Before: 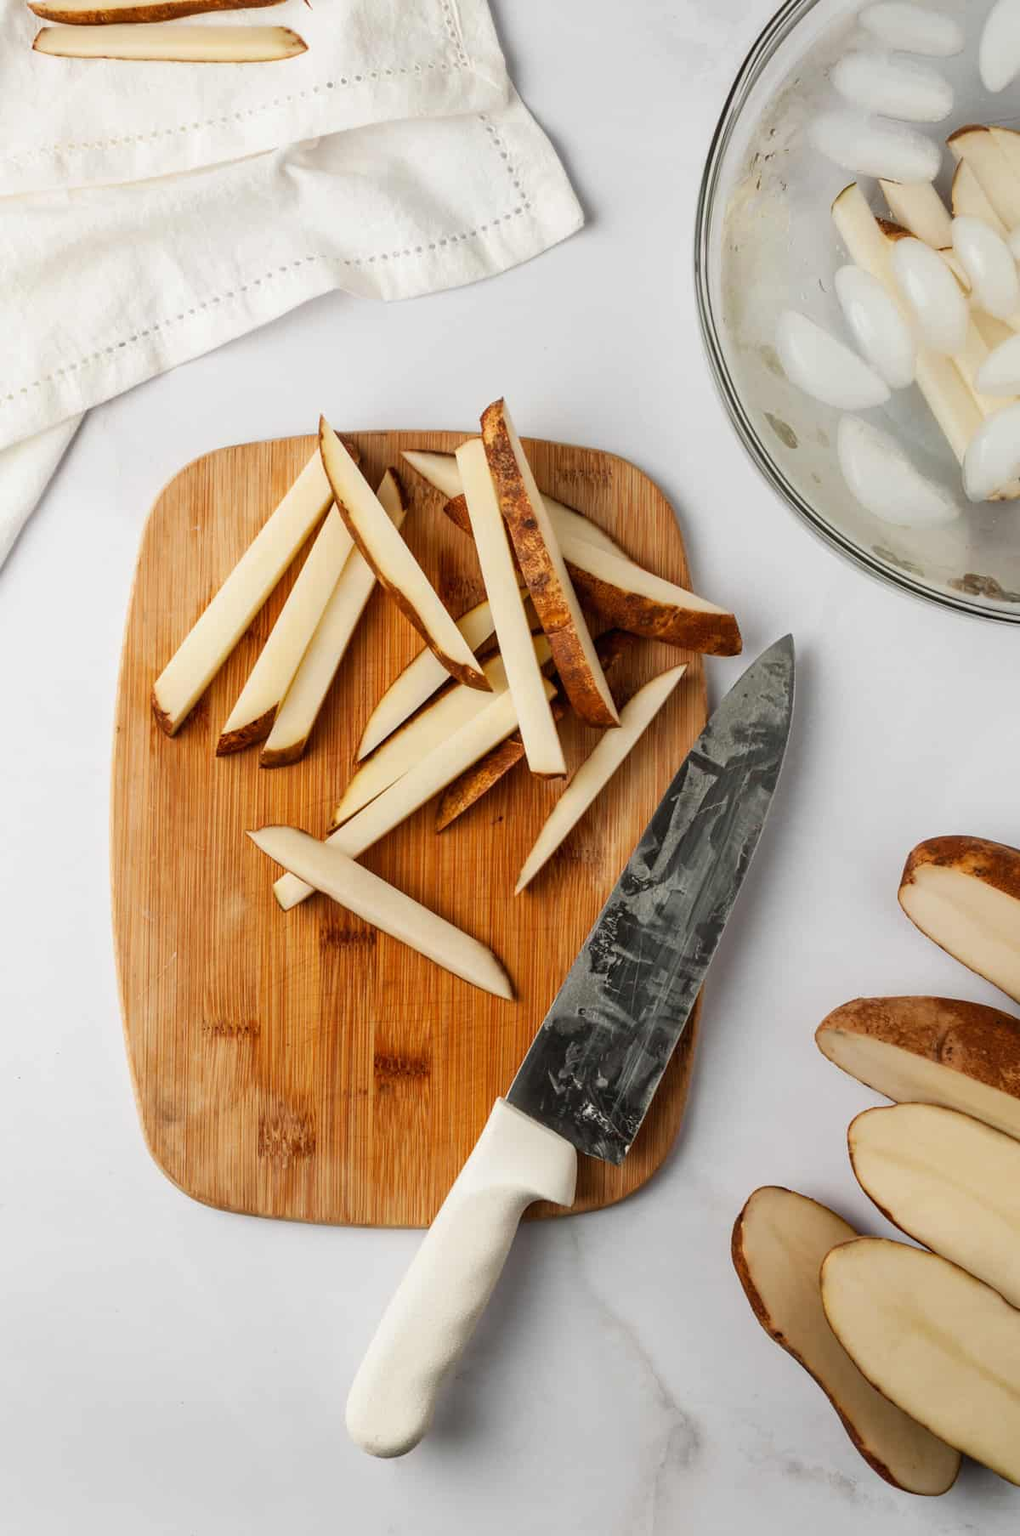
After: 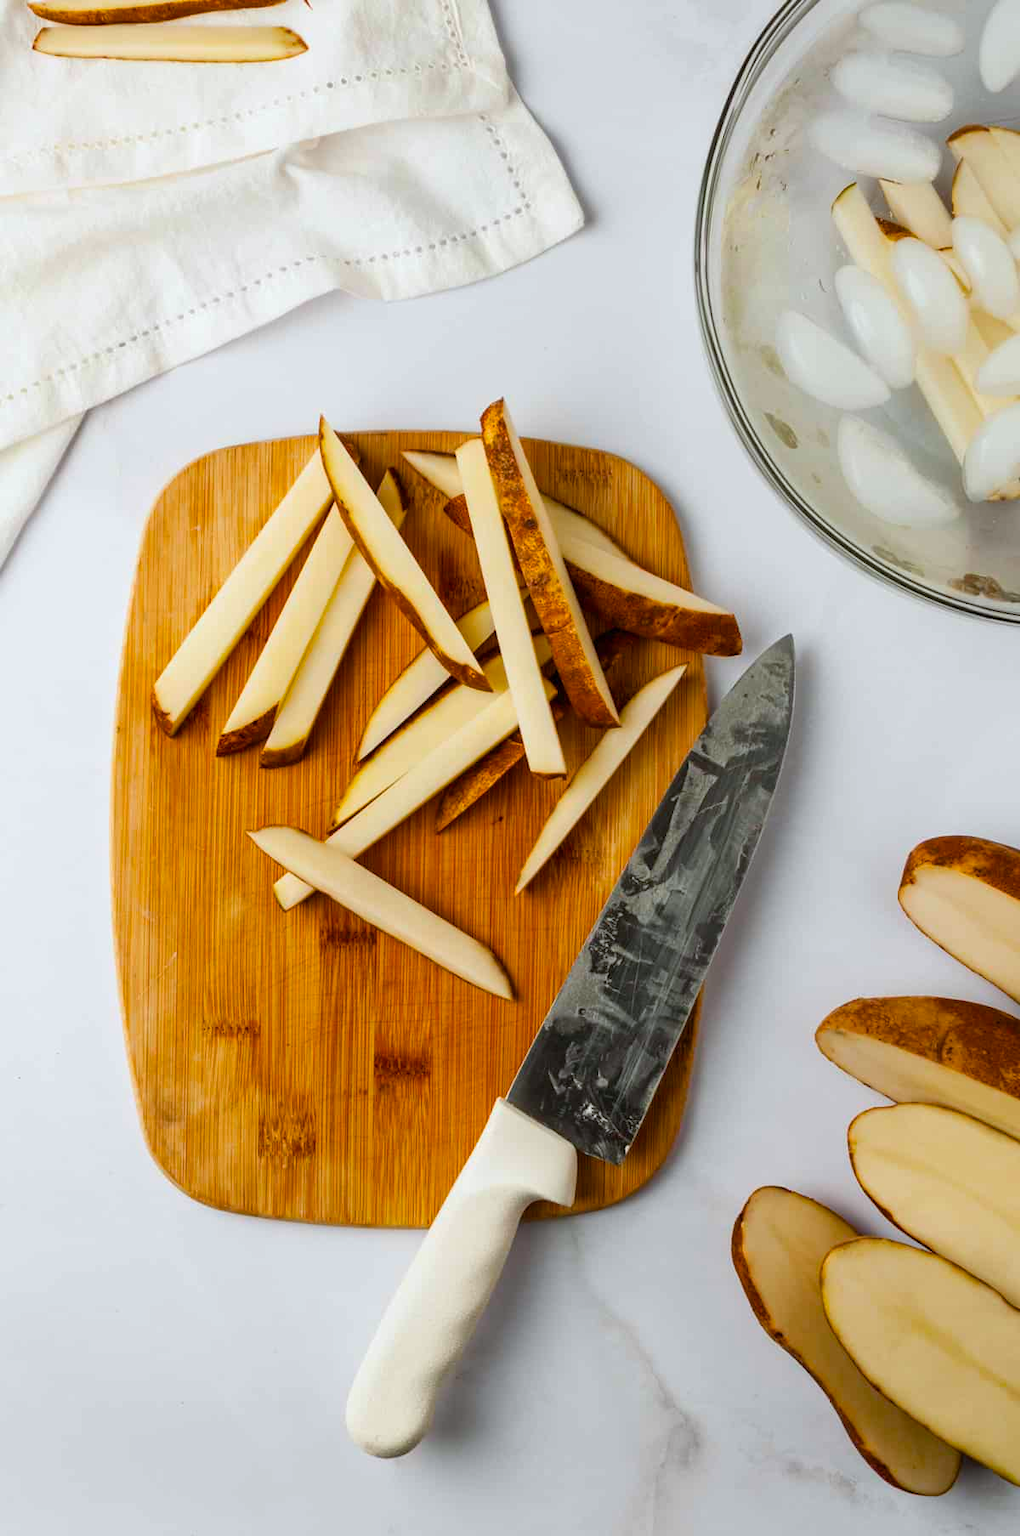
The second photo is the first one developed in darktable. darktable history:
white balance: red 0.982, blue 1.018
color balance rgb: linear chroma grading › global chroma 15%, perceptual saturation grading › global saturation 30%
